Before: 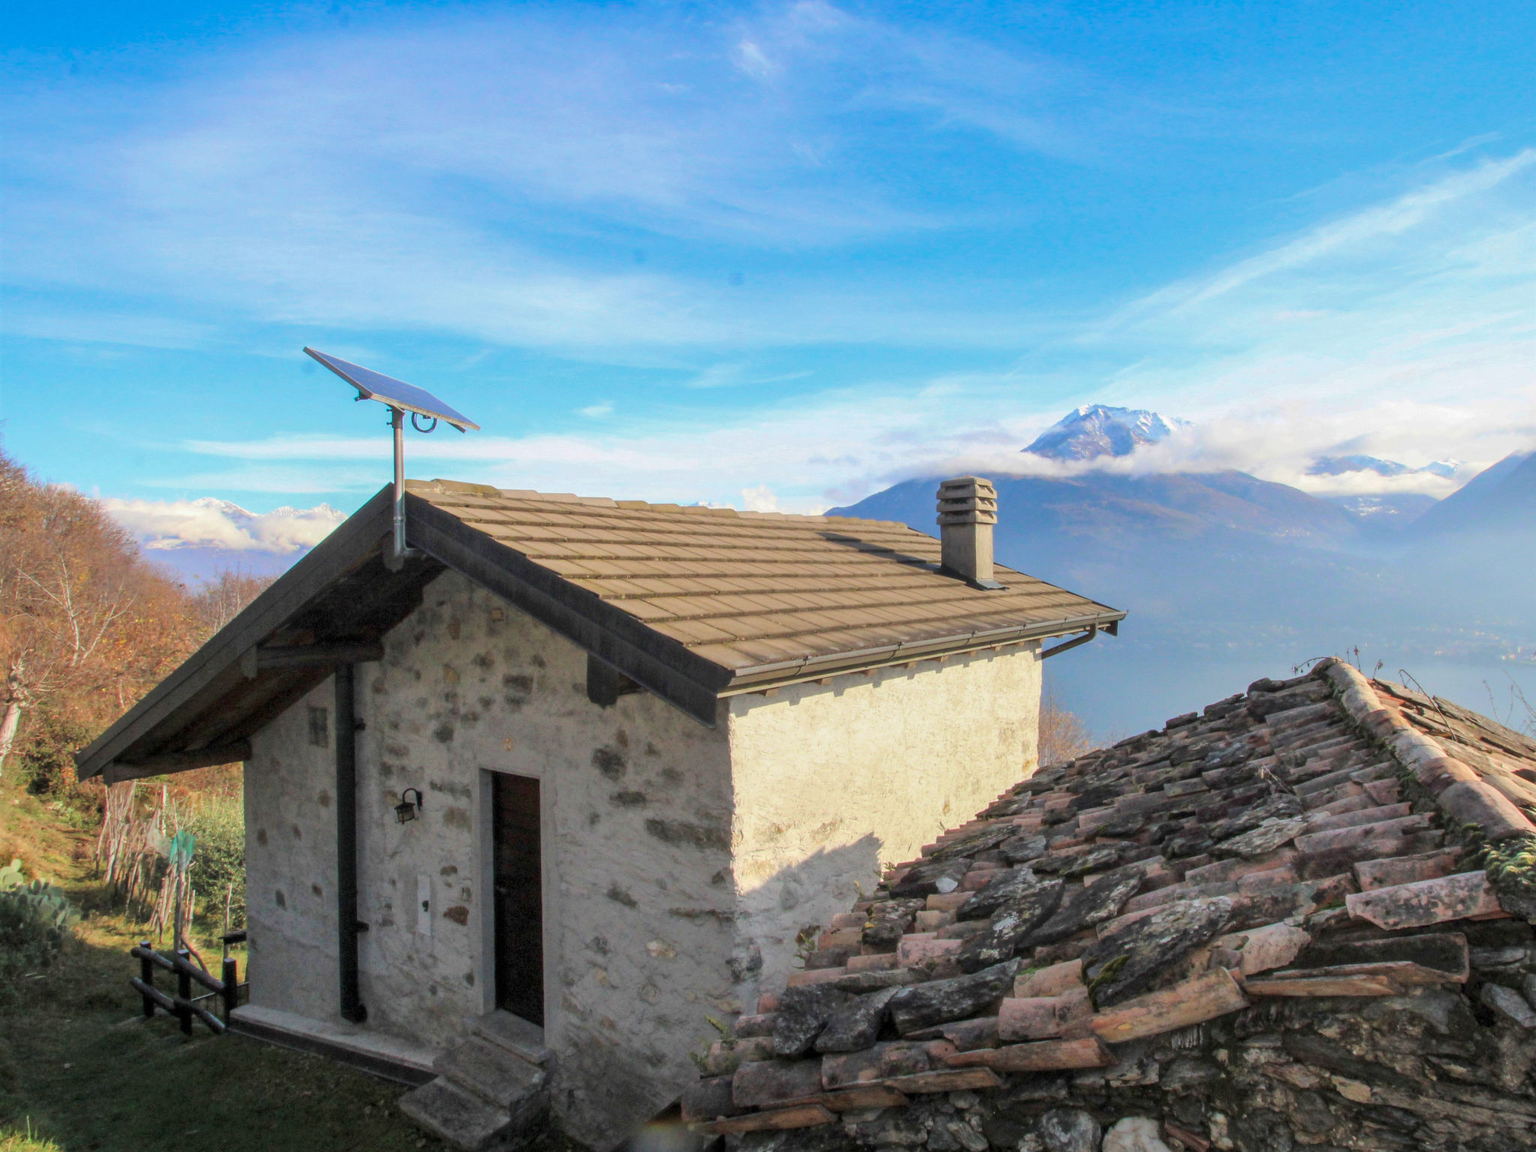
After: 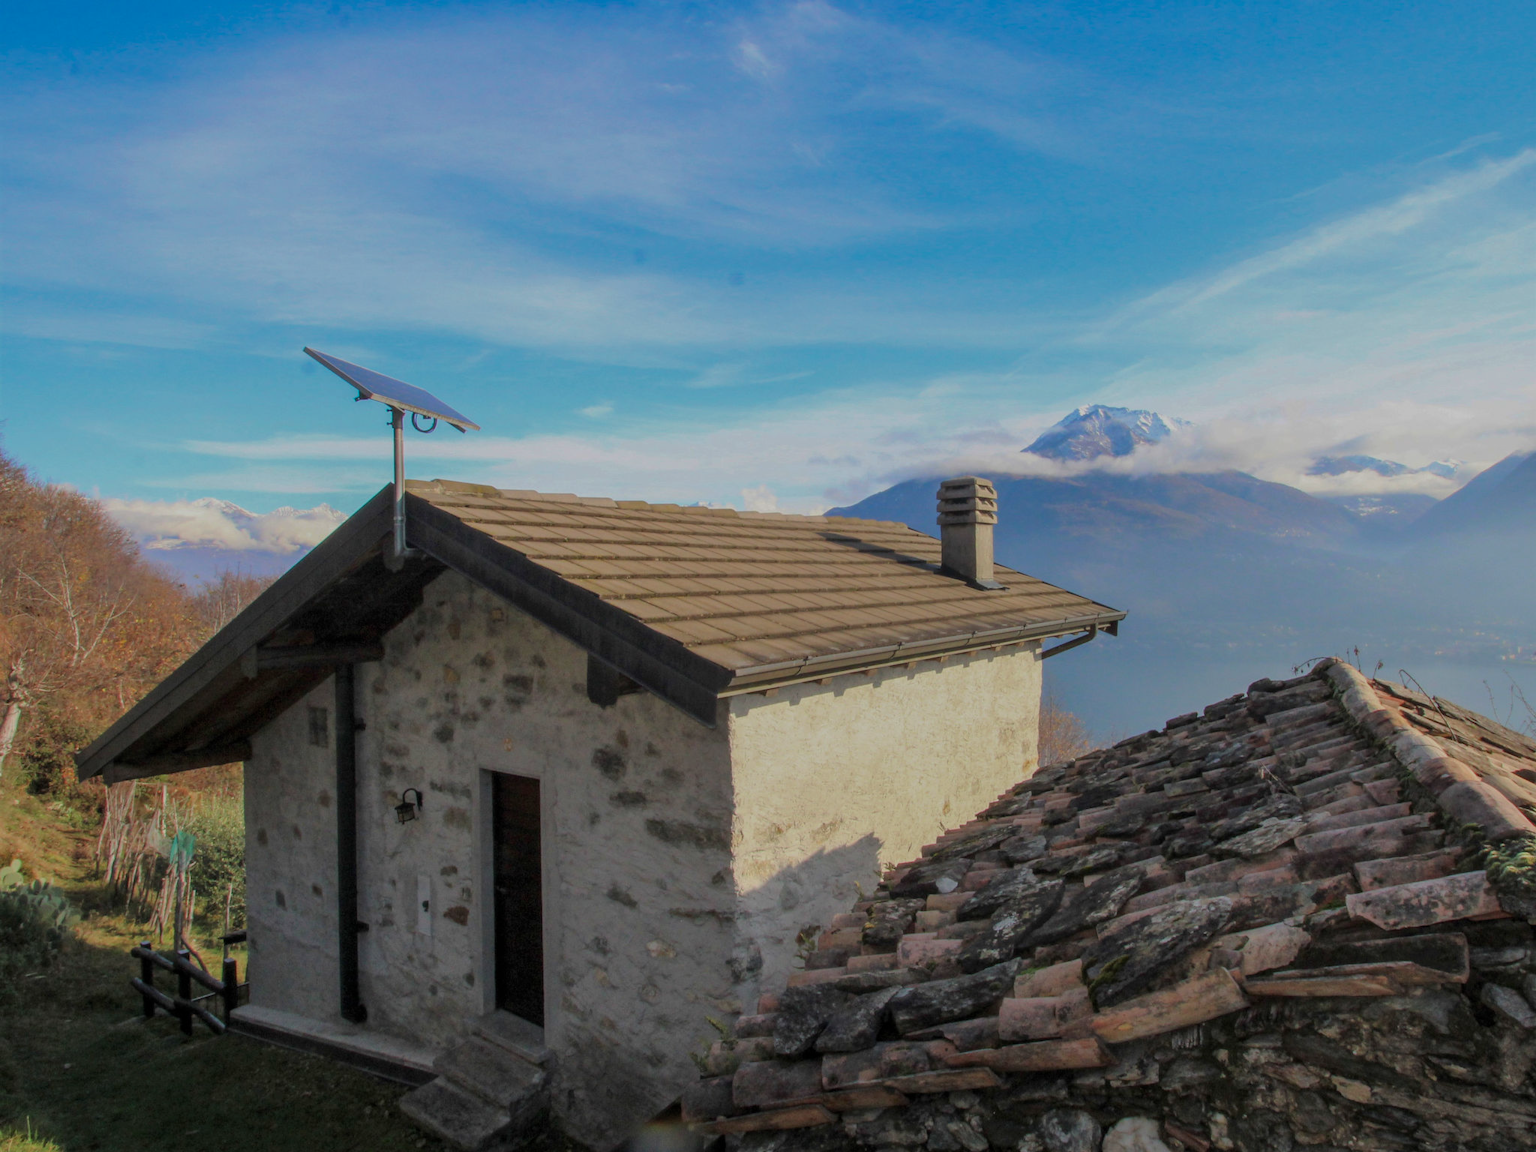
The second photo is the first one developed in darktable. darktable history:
exposure: black level correction 0, exposure -0.786 EV, compensate highlight preservation false
